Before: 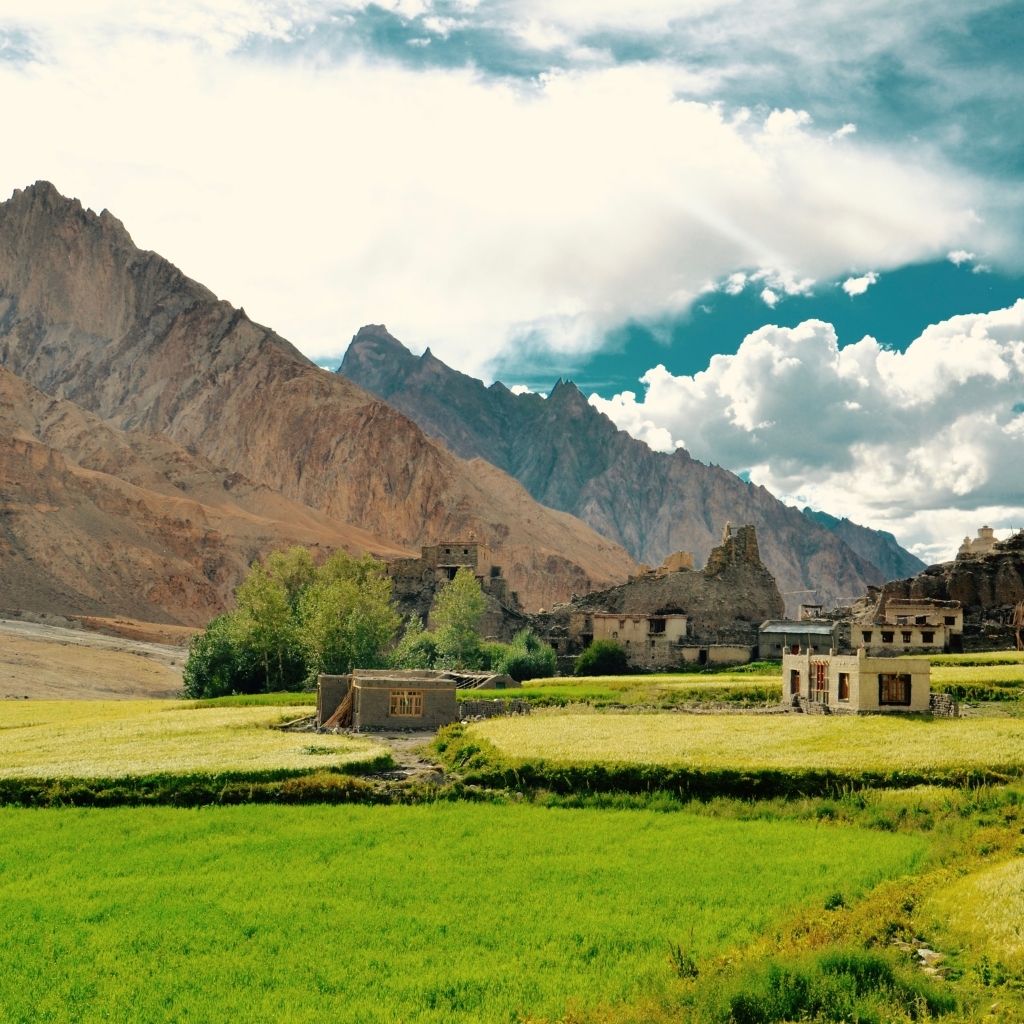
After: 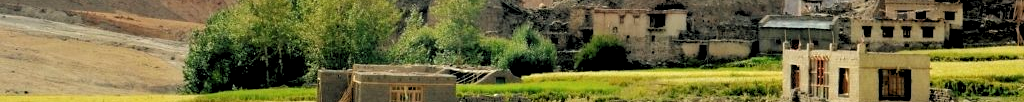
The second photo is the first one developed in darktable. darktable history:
crop and rotate: top 59.084%, bottom 30.916%
rgb levels: levels [[0.013, 0.434, 0.89], [0, 0.5, 1], [0, 0.5, 1]]
base curve: preserve colors none
